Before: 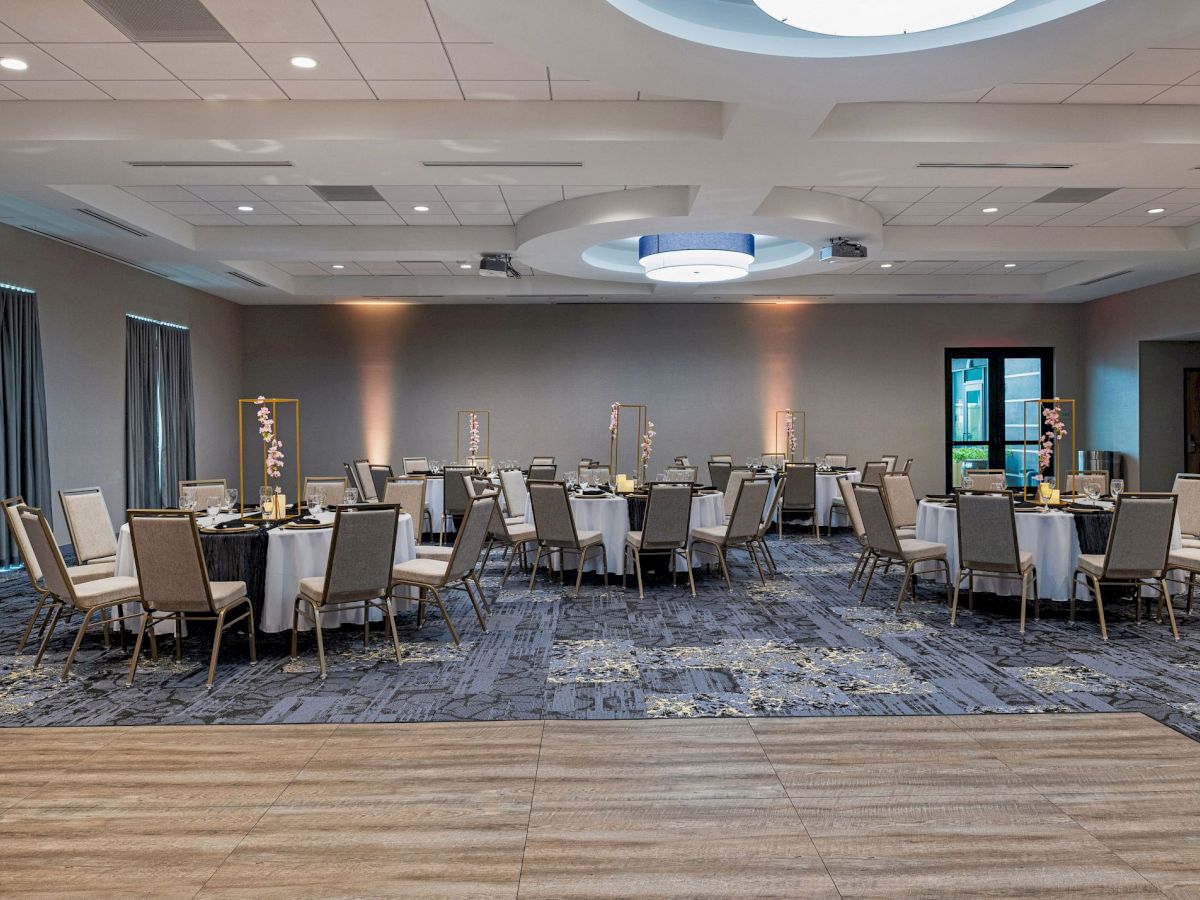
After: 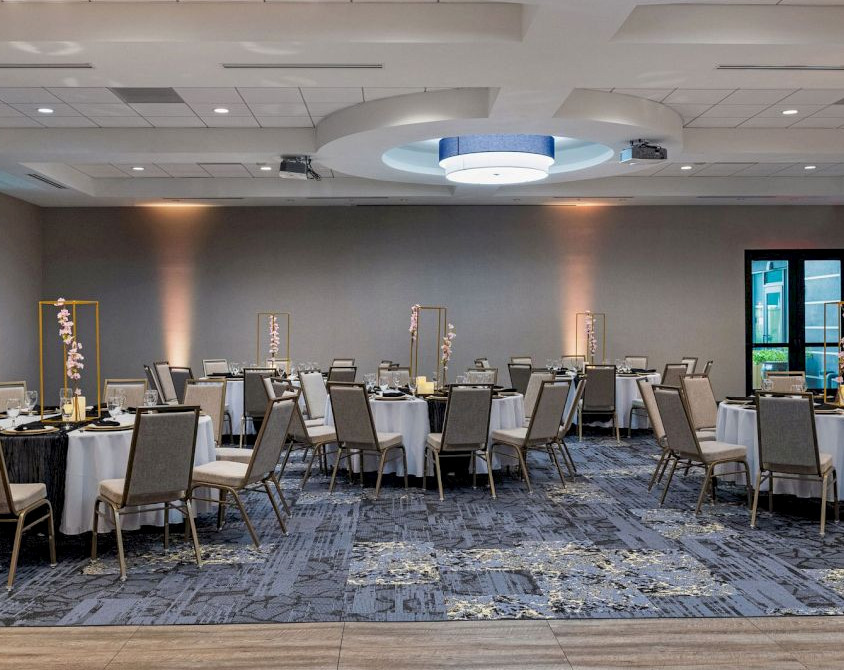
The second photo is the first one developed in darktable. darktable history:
crop and rotate: left 16.697%, top 10.918%, right 12.952%, bottom 14.627%
exposure: black level correction 0.001, compensate highlight preservation false
